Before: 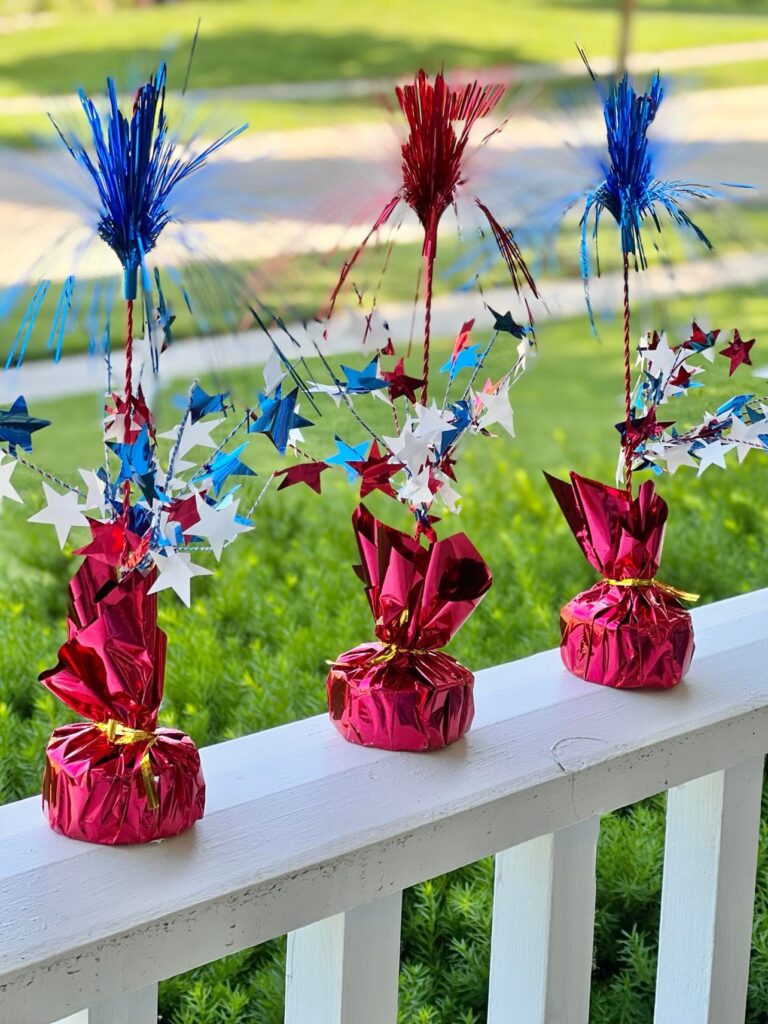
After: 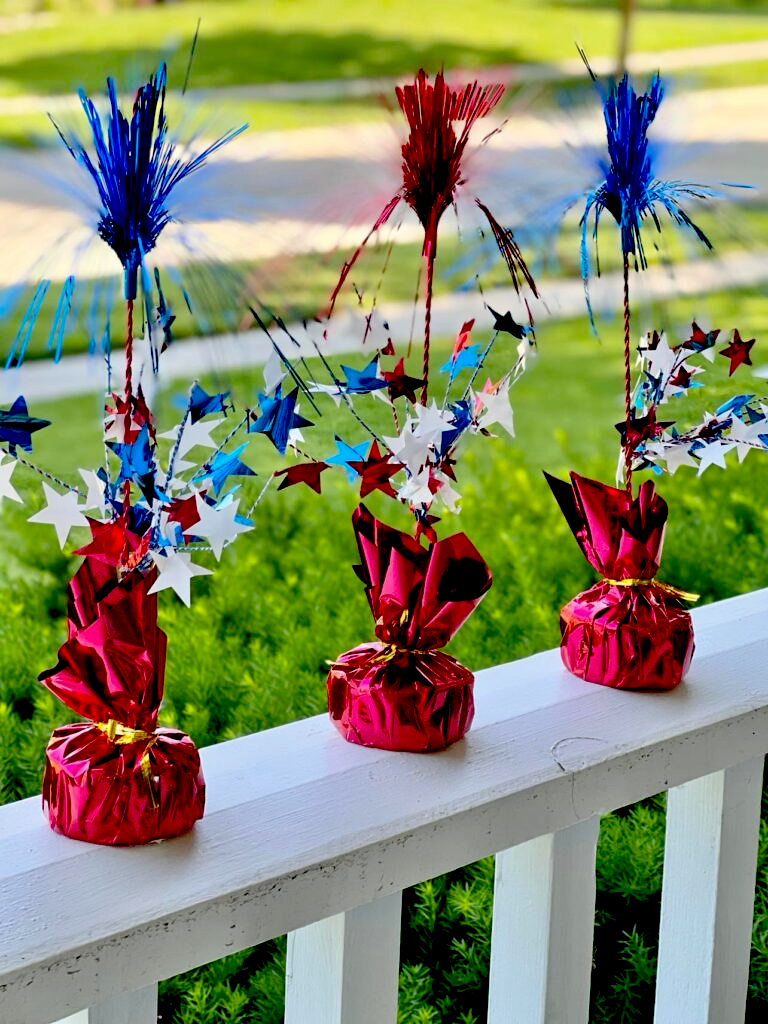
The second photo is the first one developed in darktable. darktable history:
exposure: black level correction 0.058, compensate highlight preservation false
